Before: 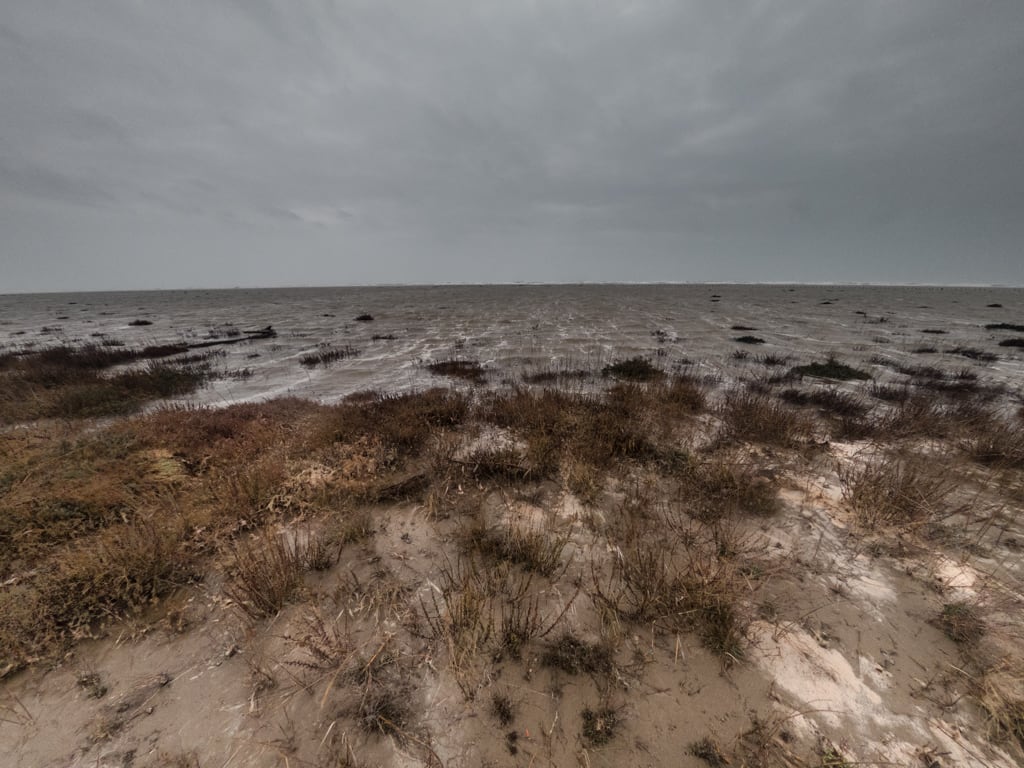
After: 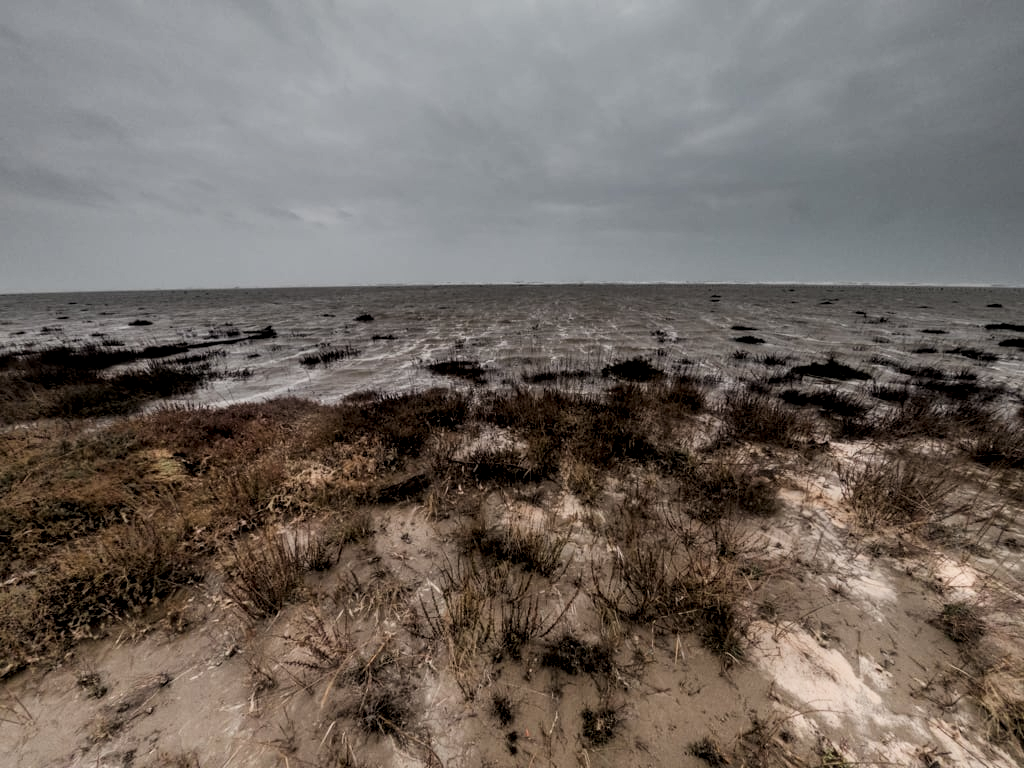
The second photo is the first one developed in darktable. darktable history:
filmic rgb: middle gray luminance 12.57%, black relative exposure -10.09 EV, white relative exposure 3.46 EV, target black luminance 0%, hardness 5.66, latitude 44.97%, contrast 1.226, highlights saturation mix 5.05%, shadows ↔ highlights balance 27.15%, iterations of high-quality reconstruction 10, contrast in shadows safe
local contrast: on, module defaults
